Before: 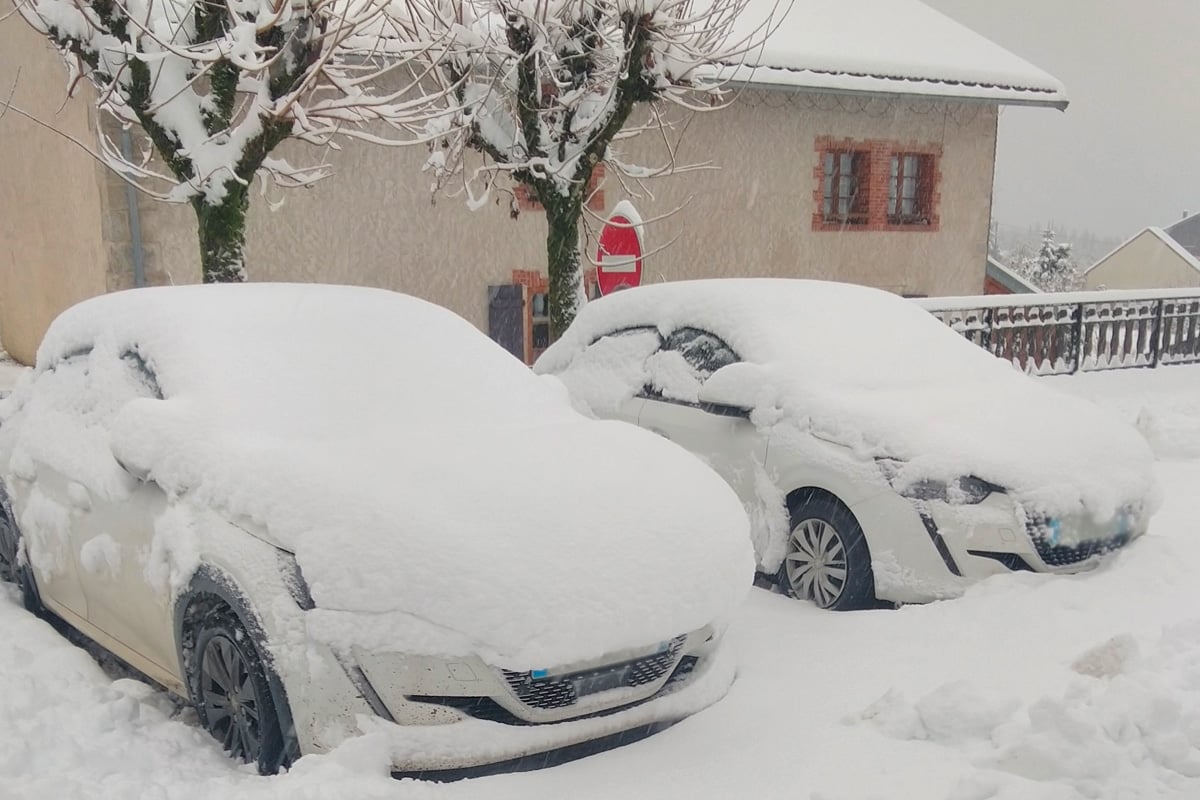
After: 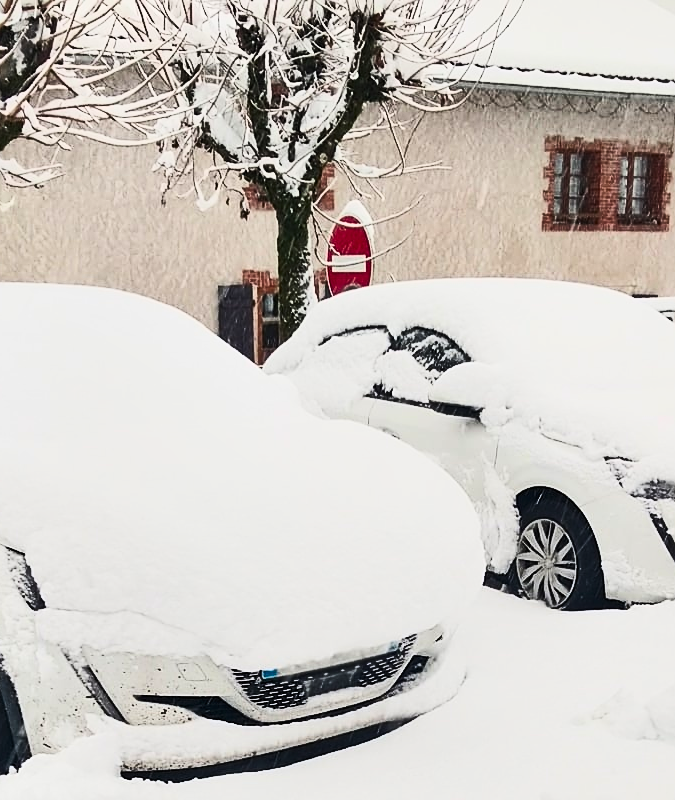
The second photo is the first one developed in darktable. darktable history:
crop and rotate: left 22.516%, right 21.234%
filmic rgb: black relative exposure -7.65 EV, white relative exposure 4.56 EV, hardness 3.61
shadows and highlights: soften with gaussian
sharpen: on, module defaults
contrast brightness saturation: contrast 0.62, brightness 0.34, saturation 0.14
